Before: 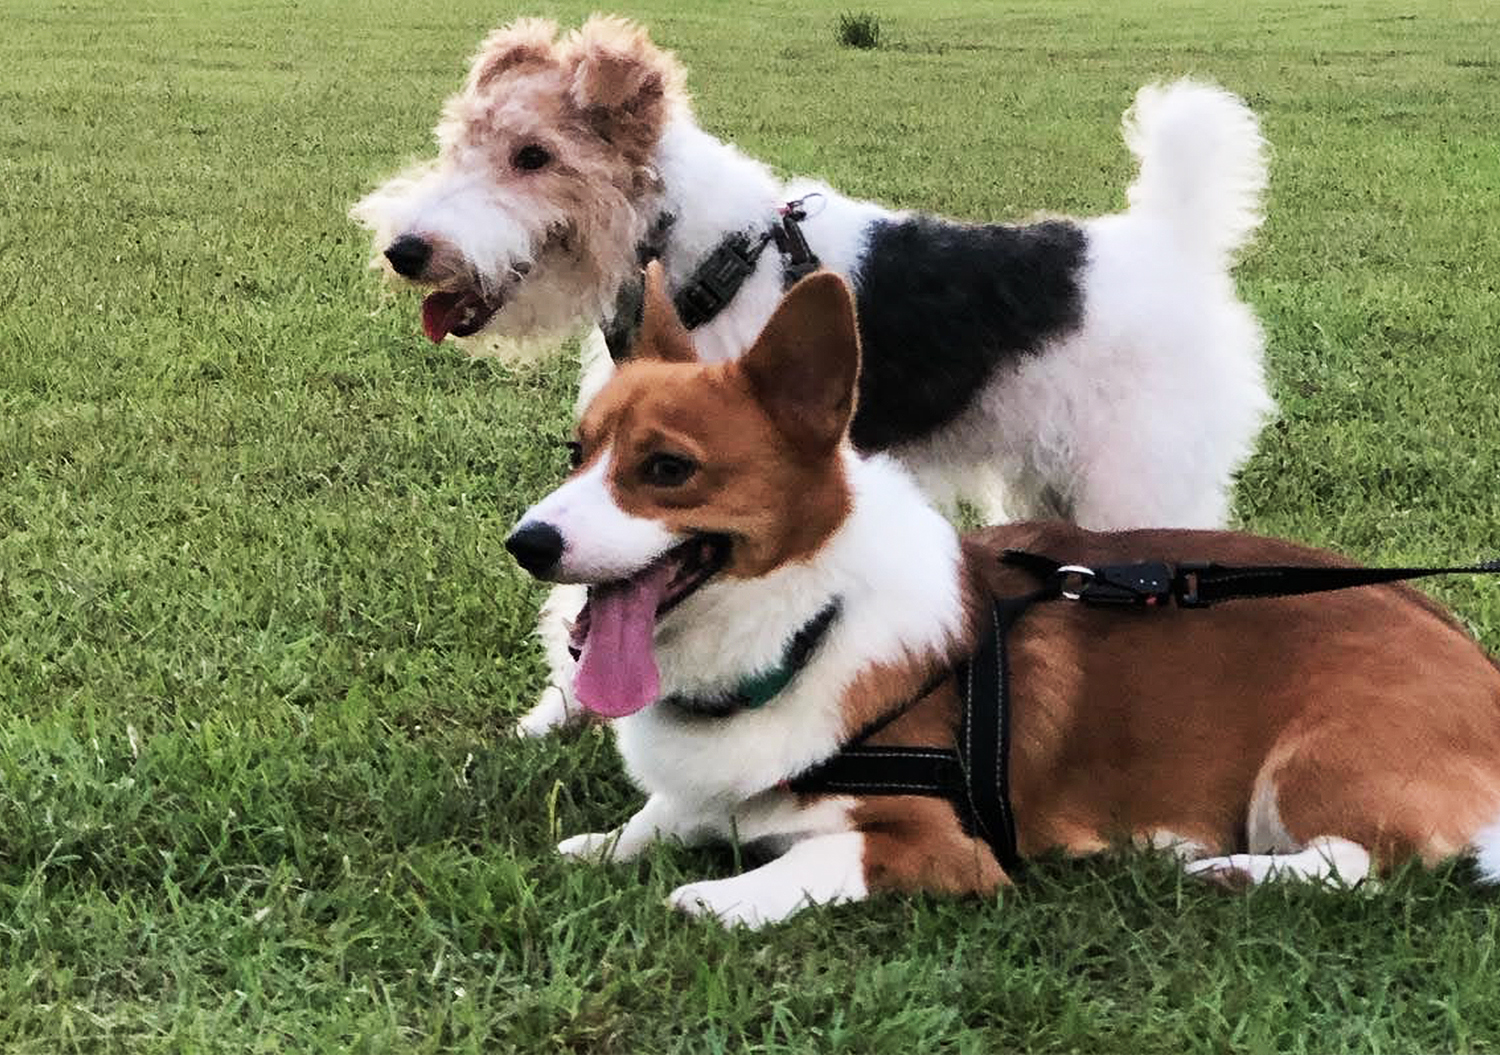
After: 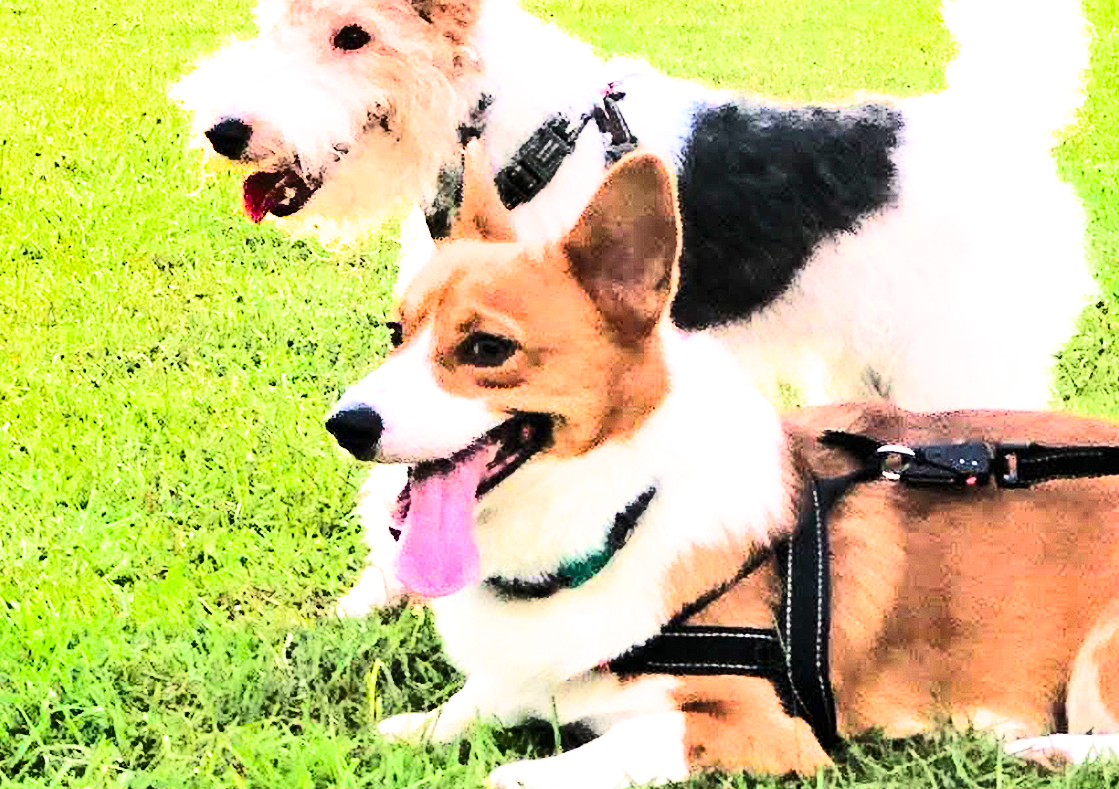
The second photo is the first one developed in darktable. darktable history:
tone equalizer: -8 EV 0.038 EV, edges refinement/feathering 500, mask exposure compensation -1.57 EV, preserve details no
crop and rotate: left 12.058%, top 11.465%, right 13.299%, bottom 13.72%
filmic rgb: black relative exposure -7.65 EV, white relative exposure 4.56 EV, hardness 3.61
shadows and highlights: low approximation 0.01, soften with gaussian
color balance rgb: highlights gain › chroma 2.052%, highlights gain › hue 71.95°, perceptual saturation grading › global saturation -0.133%, perceptual brilliance grading › global brilliance 19.508%
contrast brightness saturation: brightness -0.027, saturation 0.342
exposure: black level correction 0, exposure 1.576 EV, compensate highlight preservation false
tone curve: curves: ch0 [(0, 0) (0.003, 0.004) (0.011, 0.015) (0.025, 0.034) (0.044, 0.061) (0.069, 0.095) (0.1, 0.137) (0.136, 0.187) (0.177, 0.244) (0.224, 0.308) (0.277, 0.415) (0.335, 0.532) (0.399, 0.642) (0.468, 0.747) (0.543, 0.829) (0.623, 0.886) (0.709, 0.924) (0.801, 0.951) (0.898, 0.975) (1, 1)], color space Lab, independent channels
